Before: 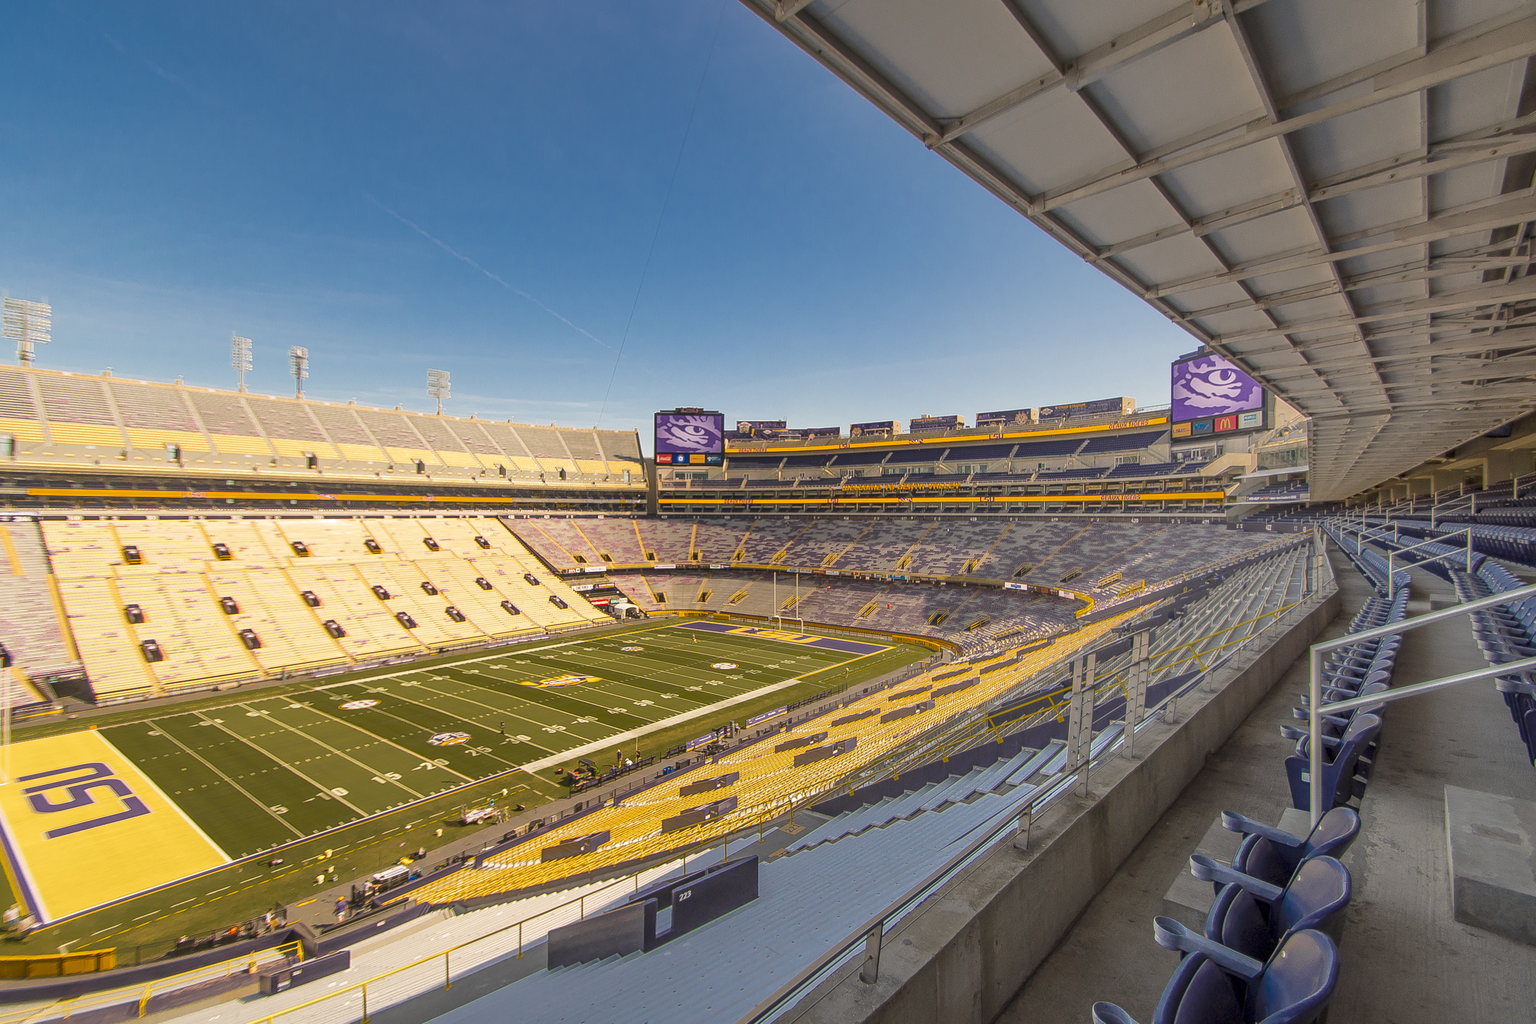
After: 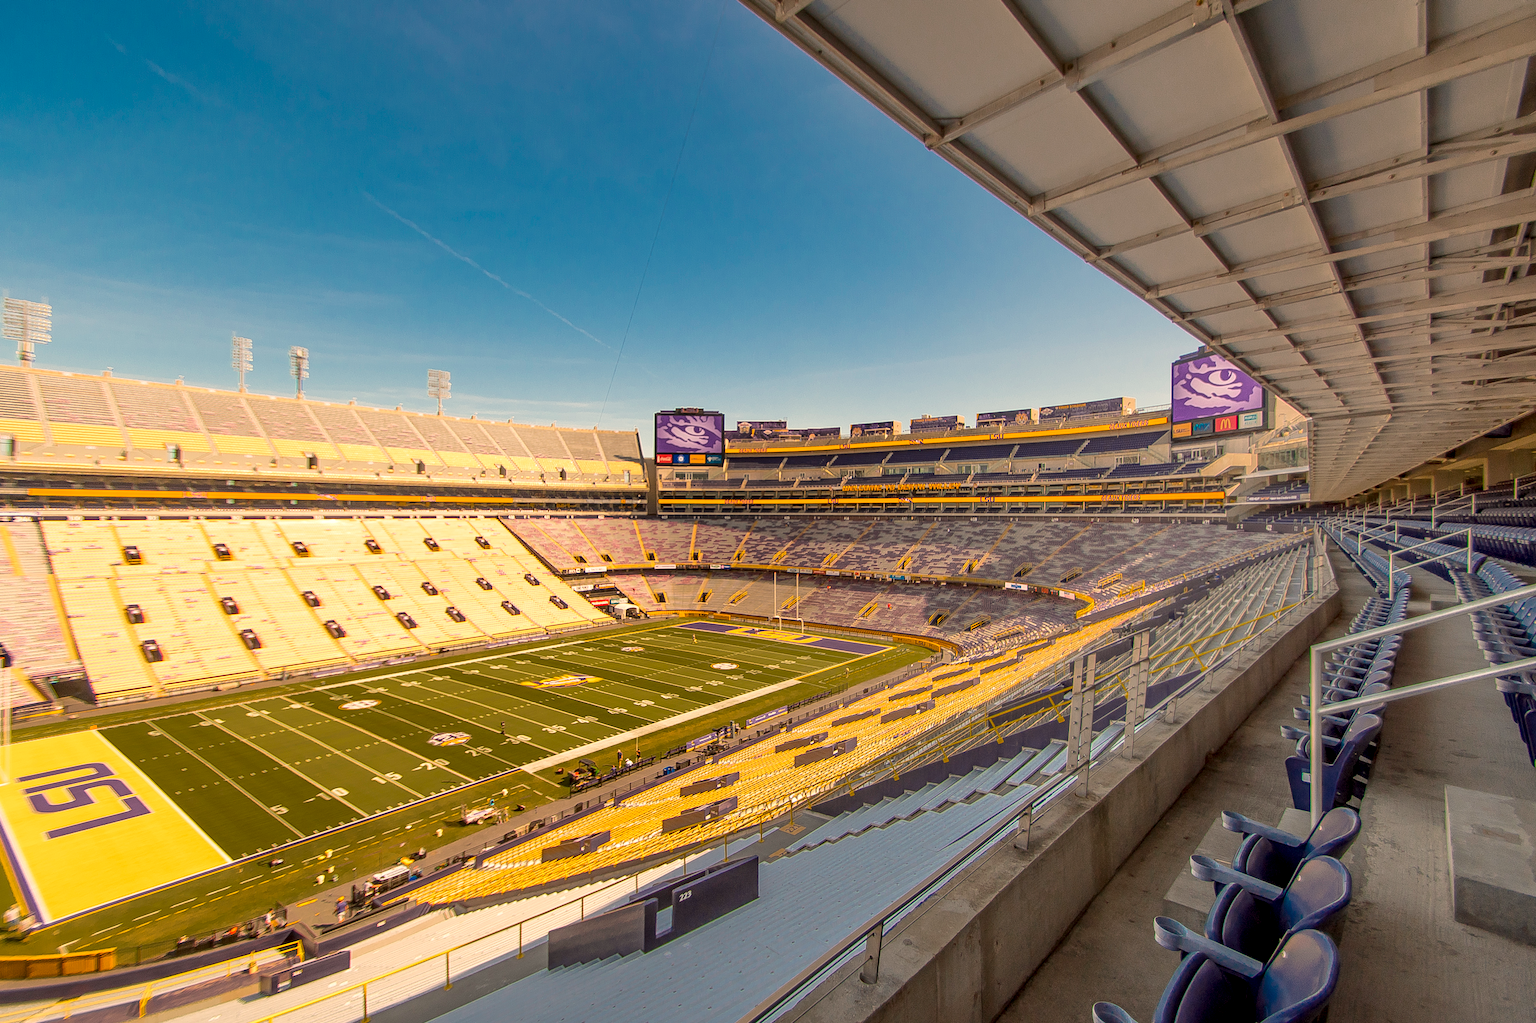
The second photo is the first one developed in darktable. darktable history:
exposure: black level correction 0.007, exposure 0.093 EV, compensate highlight preservation false
white balance: red 1.045, blue 0.932
